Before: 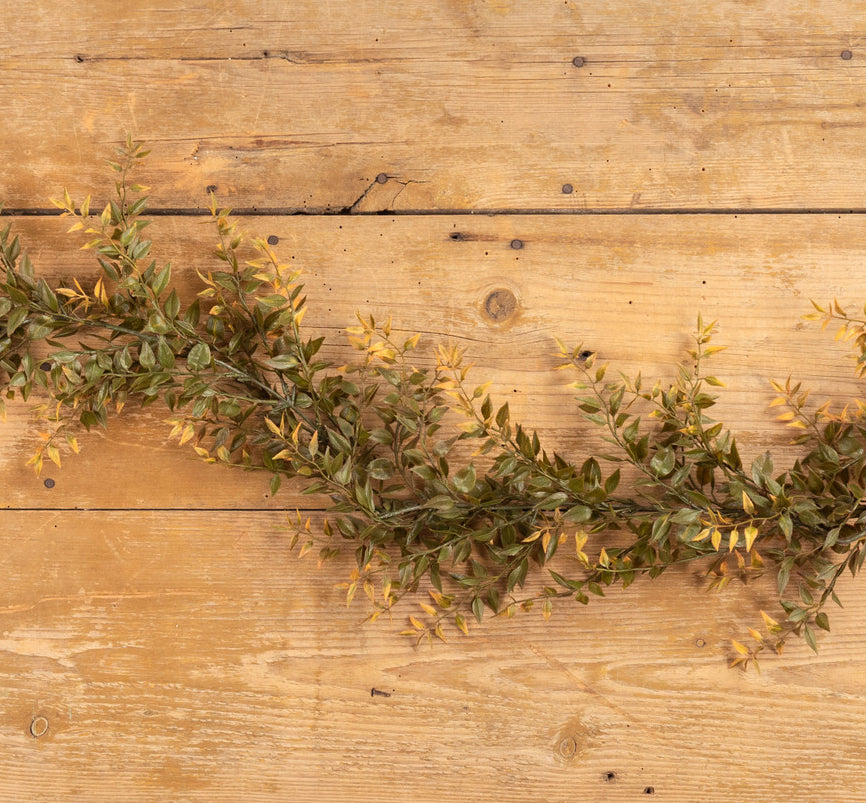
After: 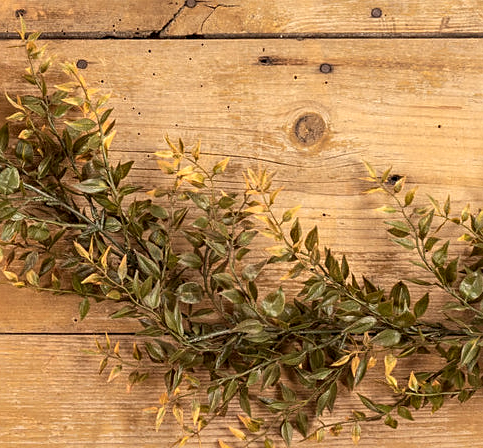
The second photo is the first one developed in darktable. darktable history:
crop and rotate: left 22.13%, top 22.054%, right 22.026%, bottom 22.102%
sharpen: on, module defaults
local contrast: detail 130%
